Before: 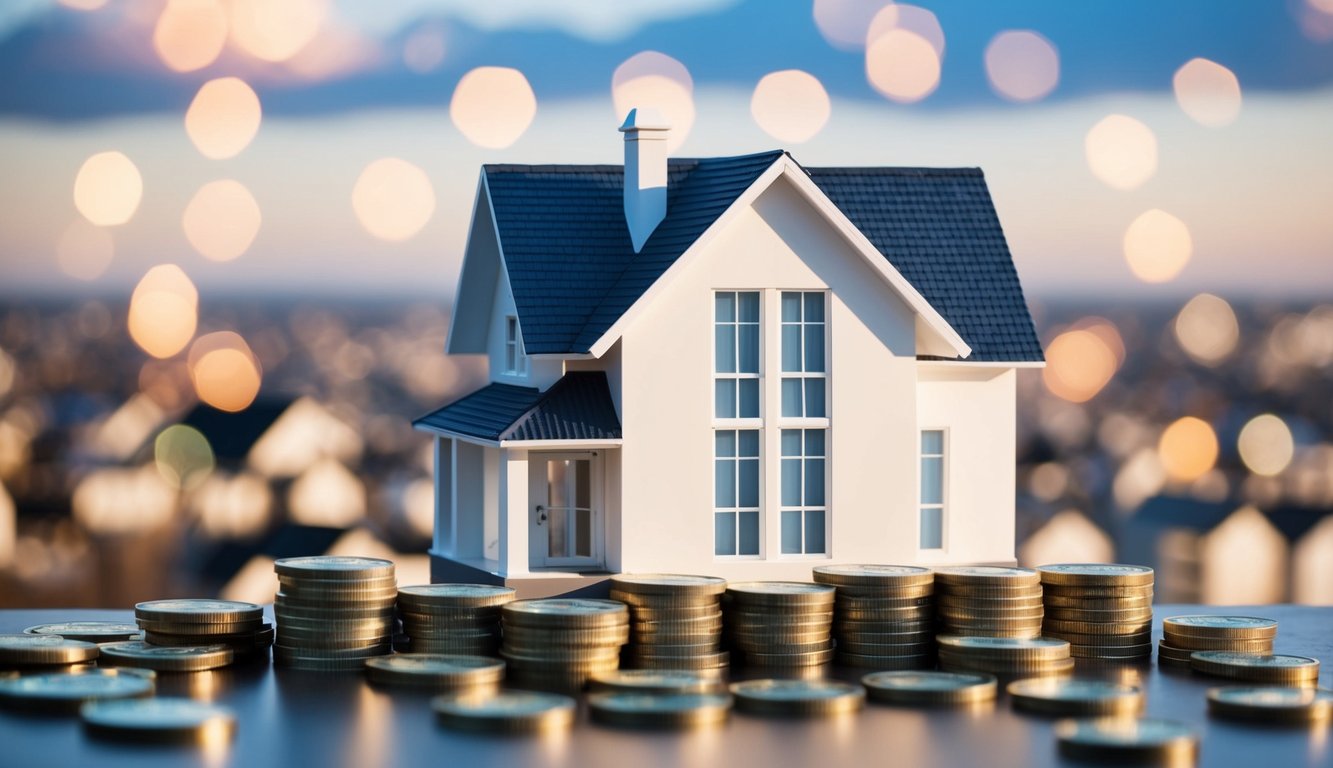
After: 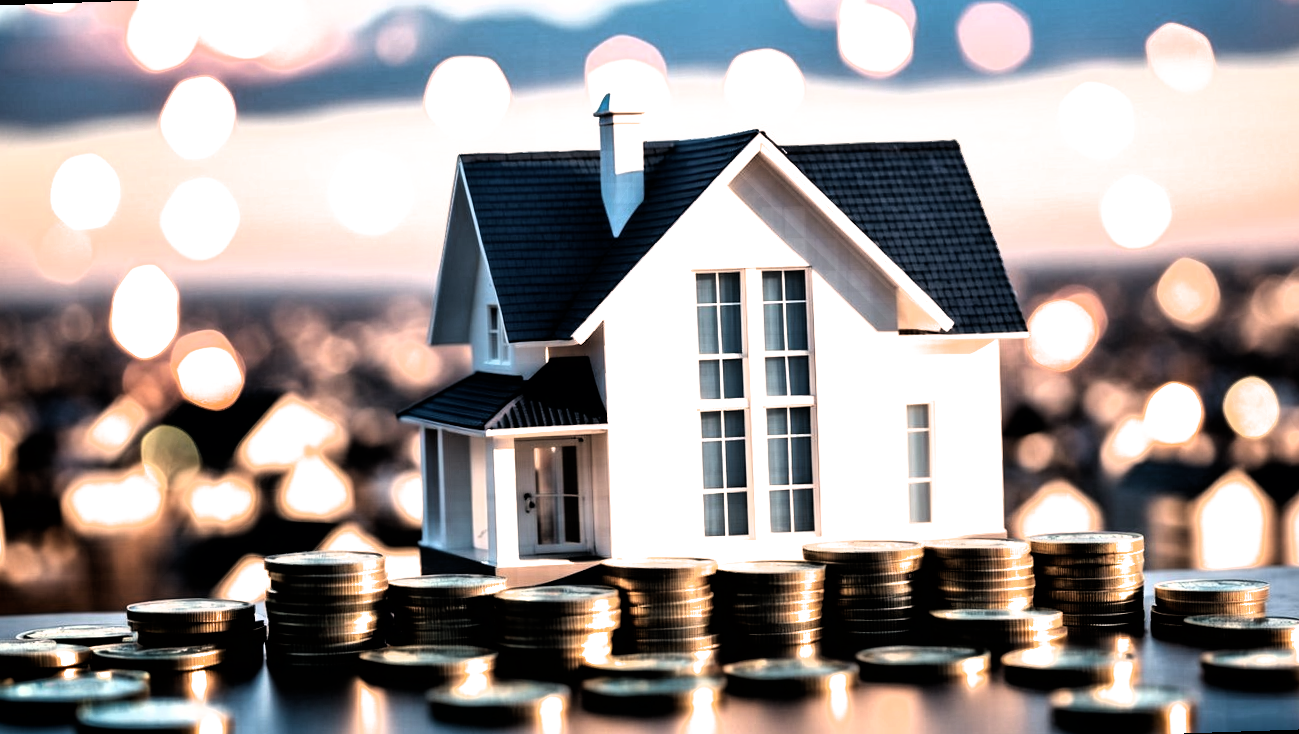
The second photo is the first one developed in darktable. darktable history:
shadows and highlights: shadows -88.03, highlights -35.45, shadows color adjustment 99.15%, highlights color adjustment 0%, soften with gaussian
contrast equalizer: y [[0.586, 0.584, 0.576, 0.565, 0.552, 0.539], [0.5 ×6], [0.97, 0.959, 0.919, 0.859, 0.789, 0.717], [0 ×6], [0 ×6]]
filmic rgb: black relative exposure -8.2 EV, white relative exposure 2.2 EV, threshold 3 EV, hardness 7.11, latitude 85.74%, contrast 1.696, highlights saturation mix -4%, shadows ↔ highlights balance -2.69%, color science v5 (2021), contrast in shadows safe, contrast in highlights safe, enable highlight reconstruction true
white balance: red 1.127, blue 0.943
rotate and perspective: rotation -2°, crop left 0.022, crop right 0.978, crop top 0.049, crop bottom 0.951
